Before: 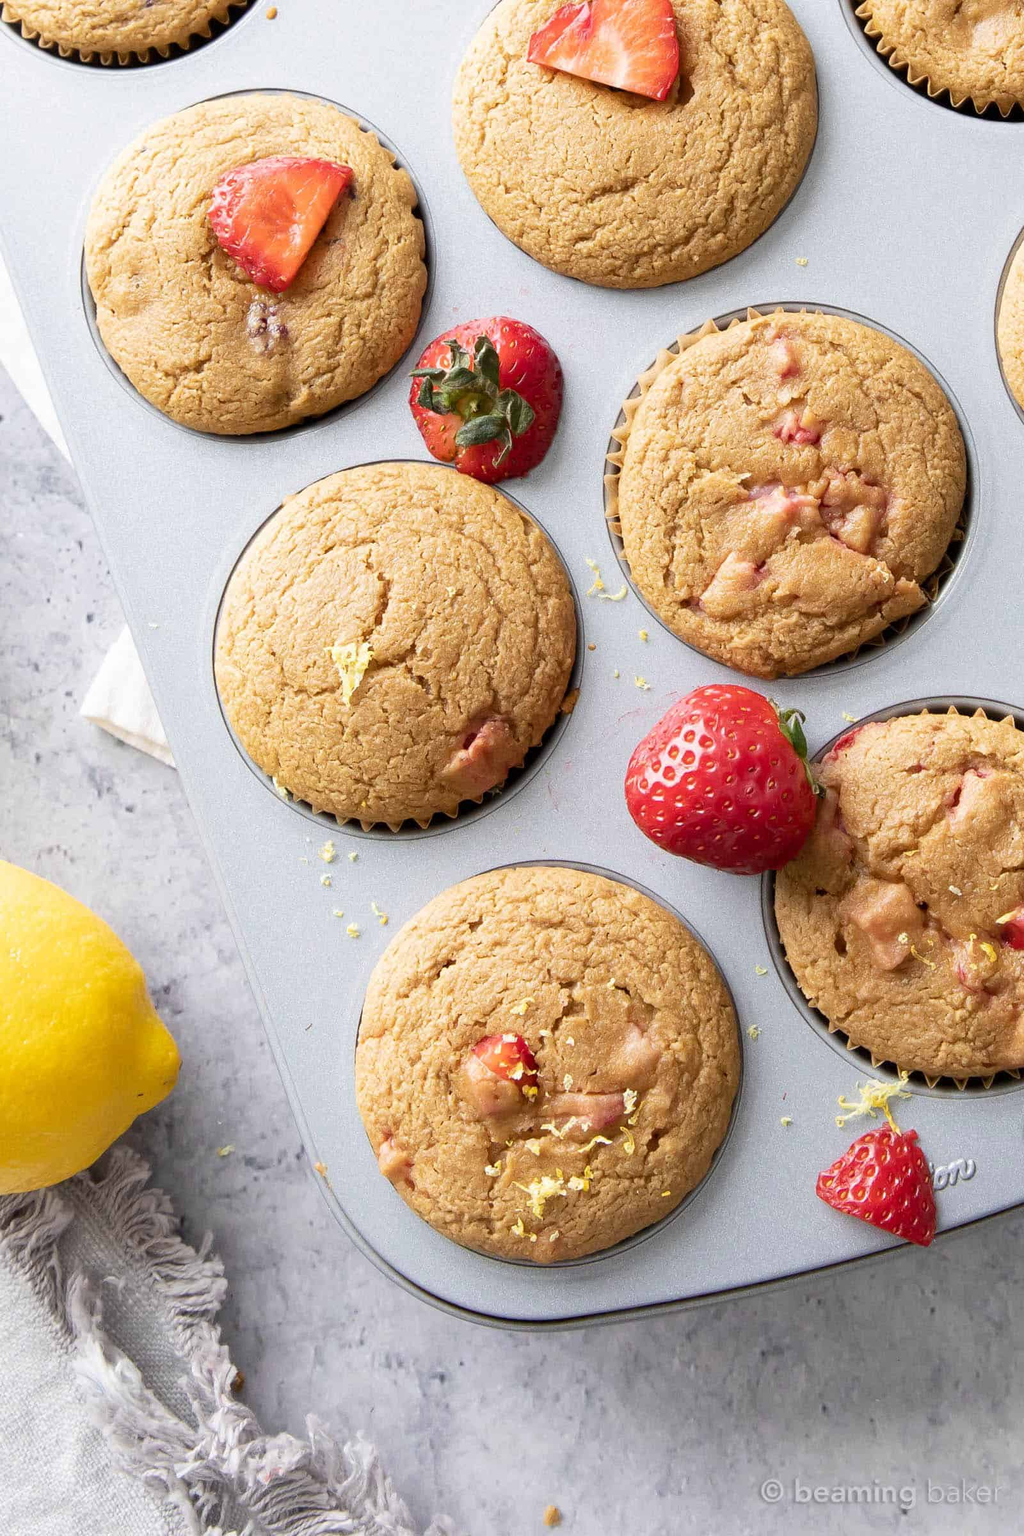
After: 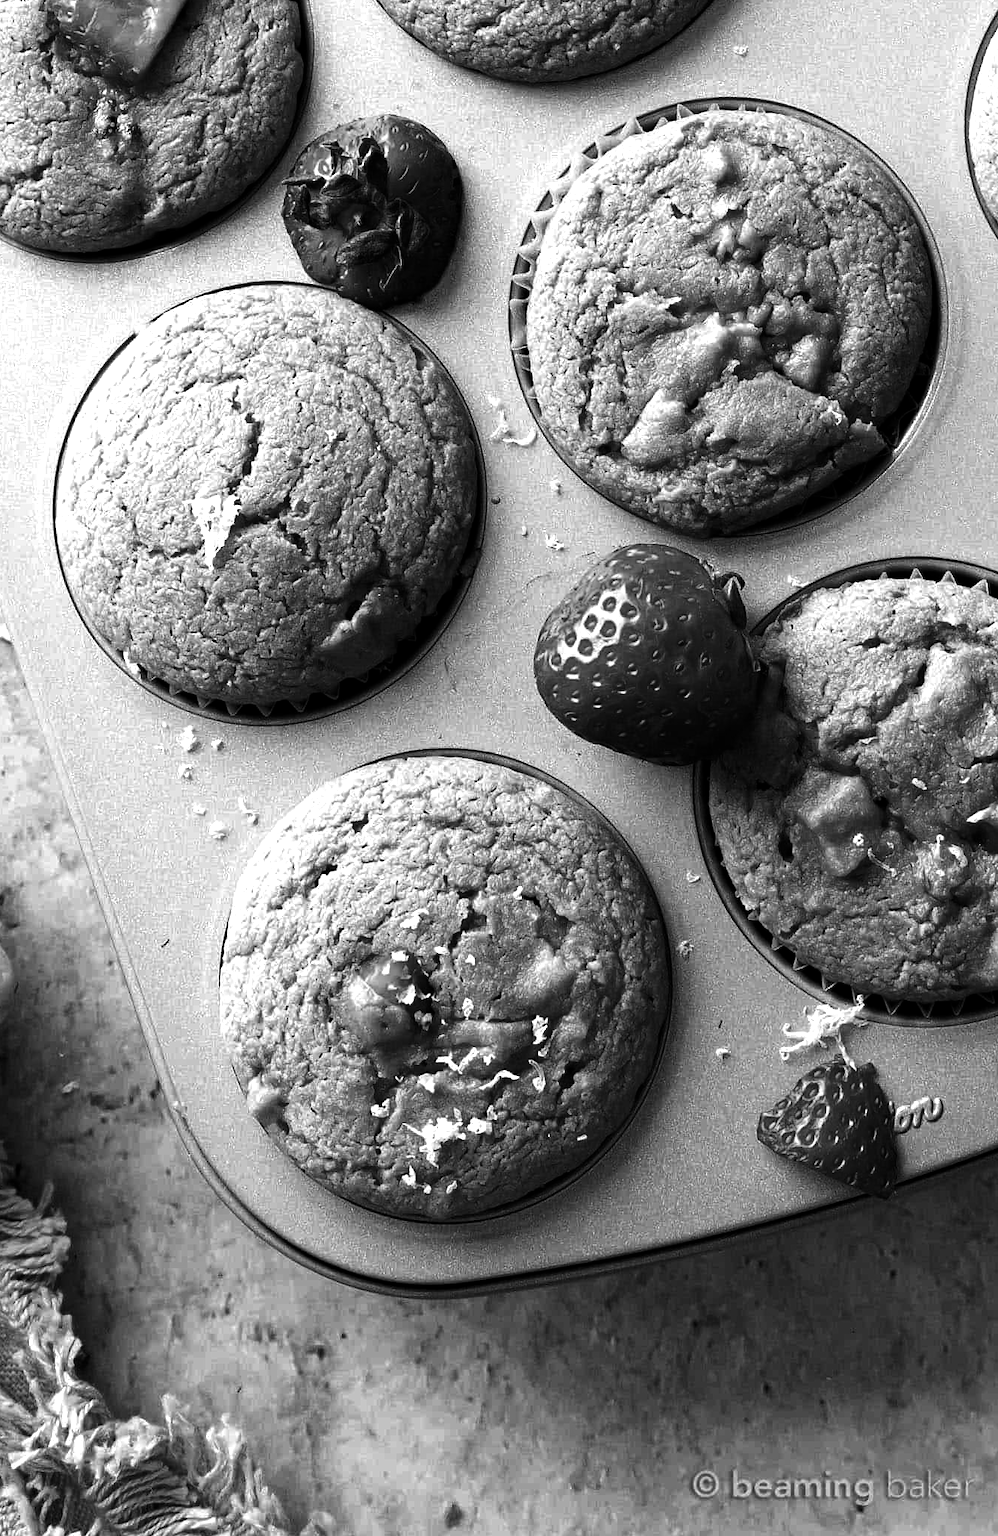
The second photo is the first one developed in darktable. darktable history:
contrast brightness saturation: contrast -0.03, brightness -0.59, saturation -1
crop: left 16.315%, top 14.246%
haze removal: compatibility mode true, adaptive false
color balance rgb: shadows lift › luminance -20%, power › hue 72.24°, highlights gain › luminance 15%, global offset › hue 171.6°, perceptual saturation grading › highlights -30%, perceptual saturation grading › shadows 20%, global vibrance 30%, contrast 10%
